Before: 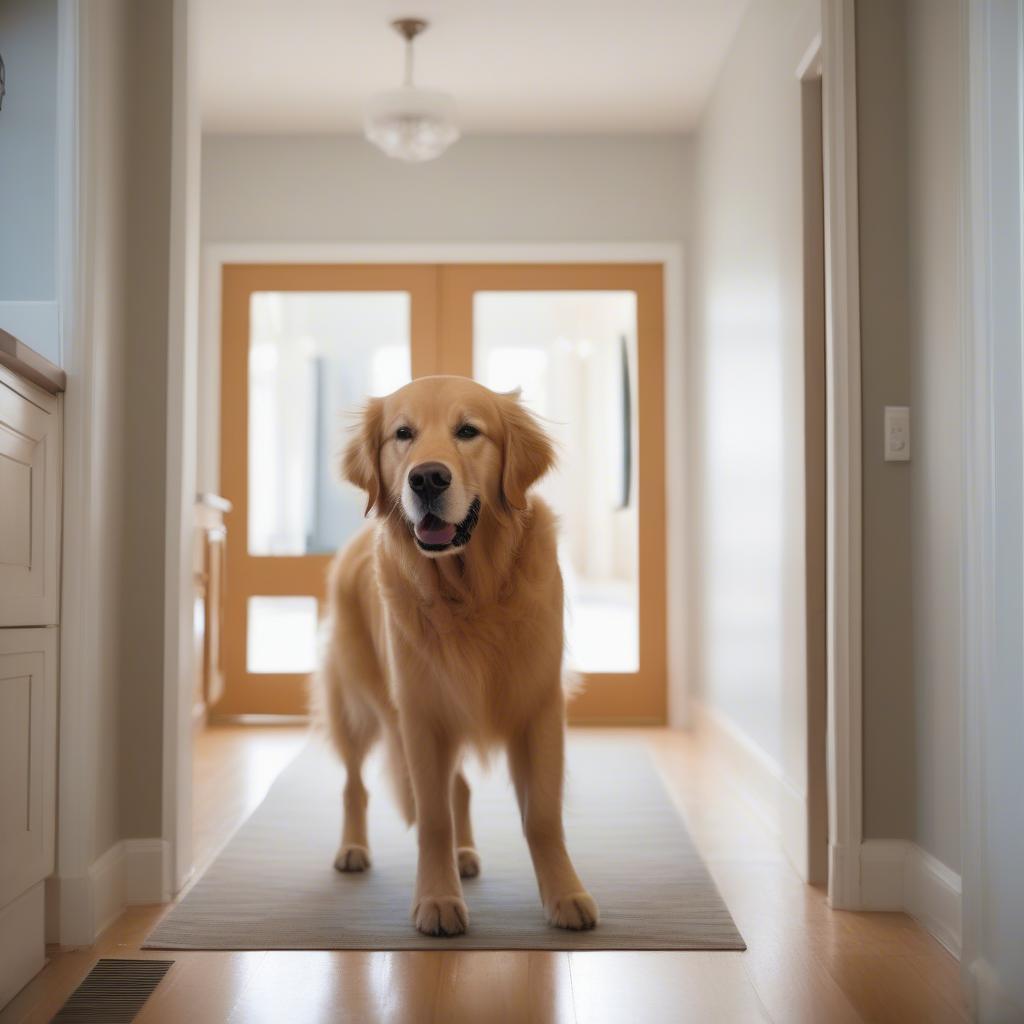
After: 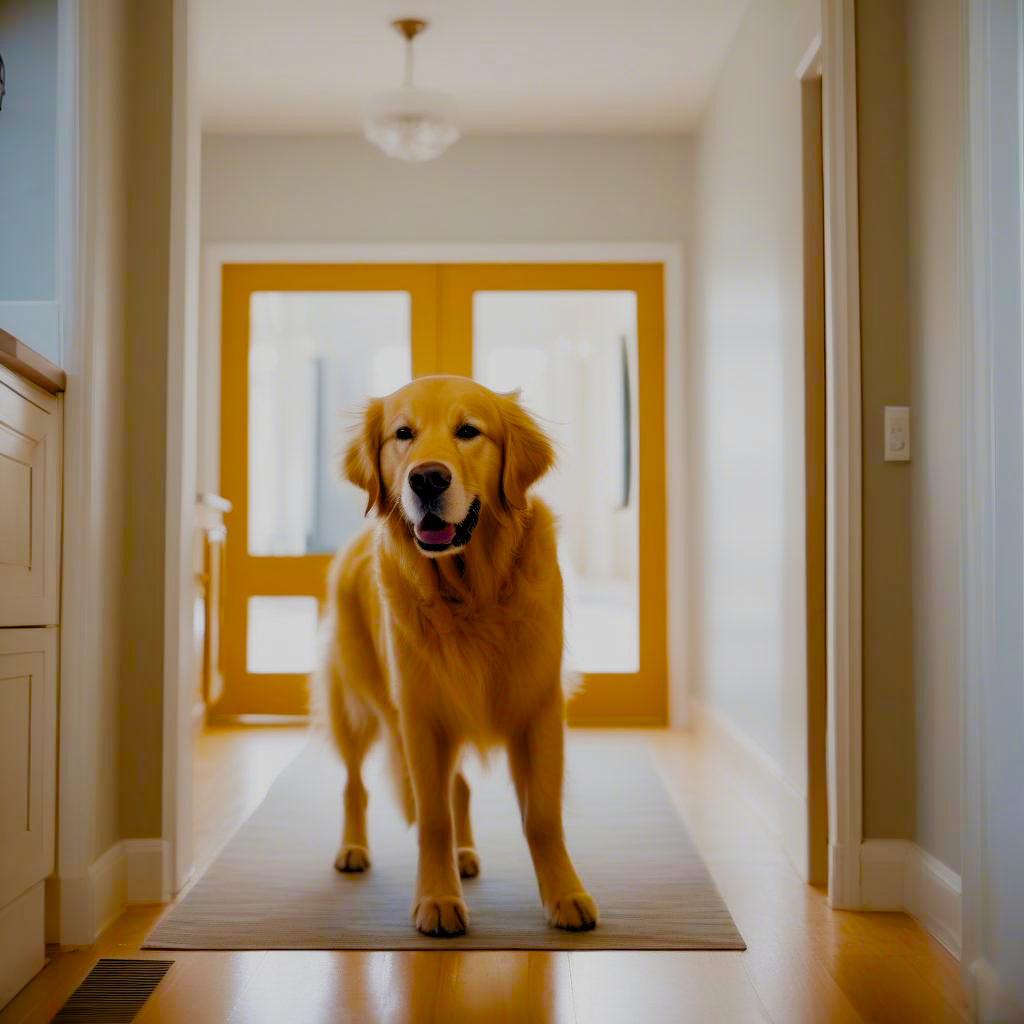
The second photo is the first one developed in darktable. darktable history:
shadows and highlights: radius 332.49, shadows 55.44, highlights -98.89, compress 94.44%, soften with gaussian
filmic rgb: black relative exposure -7.65 EV, white relative exposure 4.56 EV, threshold 3.01 EV, hardness 3.61, preserve chrominance no, color science v5 (2021), iterations of high-quality reconstruction 10, enable highlight reconstruction true
color balance rgb: global offset › luminance -0.474%, linear chroma grading › global chroma 9.131%, perceptual saturation grading › global saturation 36.415%, perceptual saturation grading › shadows 35.211%
haze removal: compatibility mode true, adaptive false
